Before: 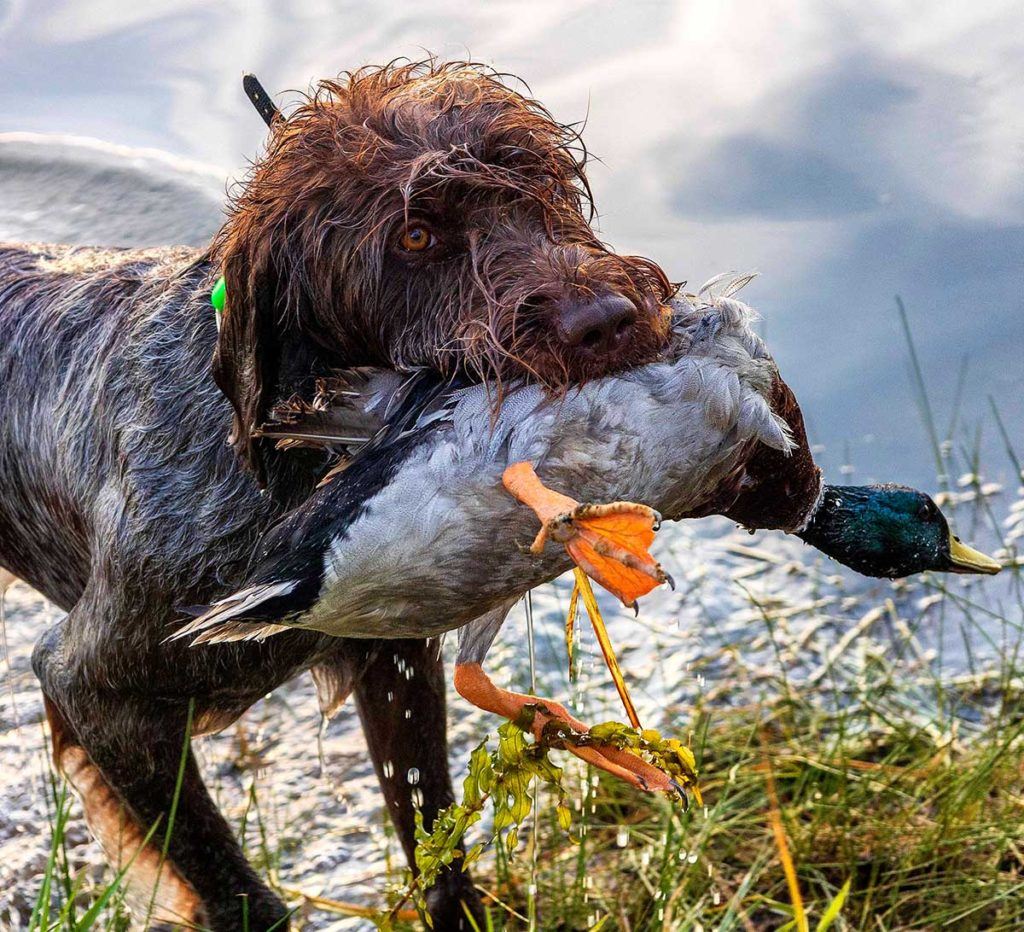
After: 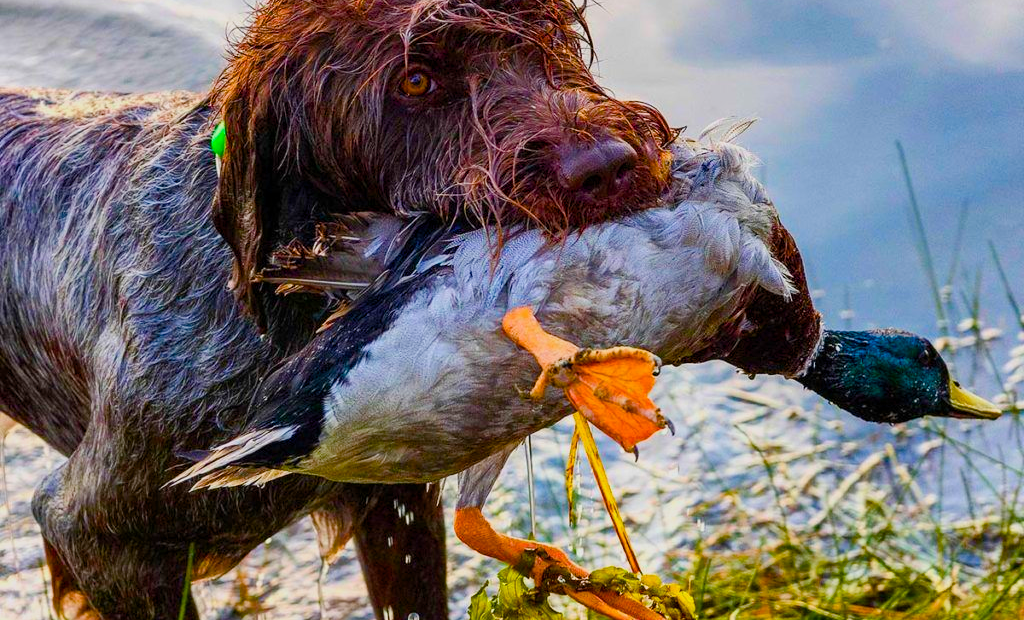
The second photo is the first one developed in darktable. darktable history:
color balance rgb: linear chroma grading › global chroma 9.909%, perceptual saturation grading › global saturation 0.34%, perceptual saturation grading › mid-tones 6.305%, perceptual saturation grading › shadows 72.416%, global vibrance 28.312%
tone equalizer: -8 EV -0.001 EV, -7 EV 0.004 EV, -6 EV -0.011 EV, -5 EV 0.021 EV, -4 EV -0.007 EV, -3 EV 0.039 EV, -2 EV -0.062 EV, -1 EV -0.288 EV, +0 EV -0.566 EV, edges refinement/feathering 500, mask exposure compensation -1.57 EV, preserve details no
crop: top 16.717%, bottom 16.737%
